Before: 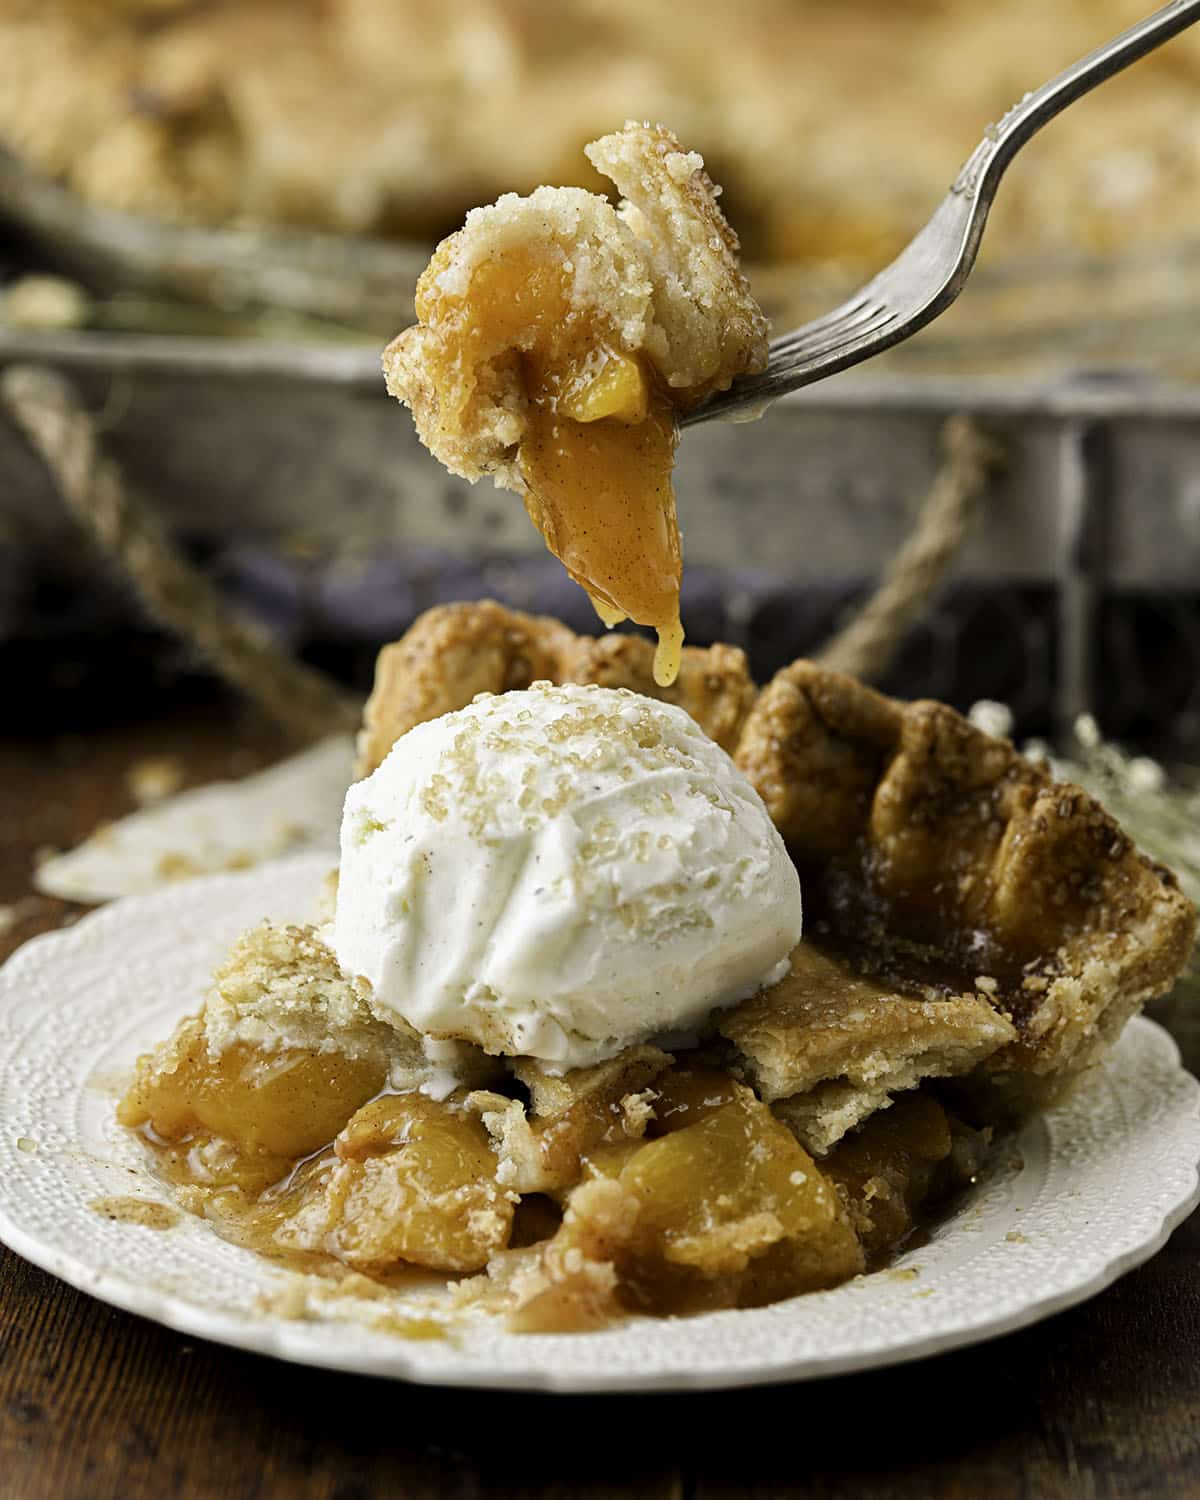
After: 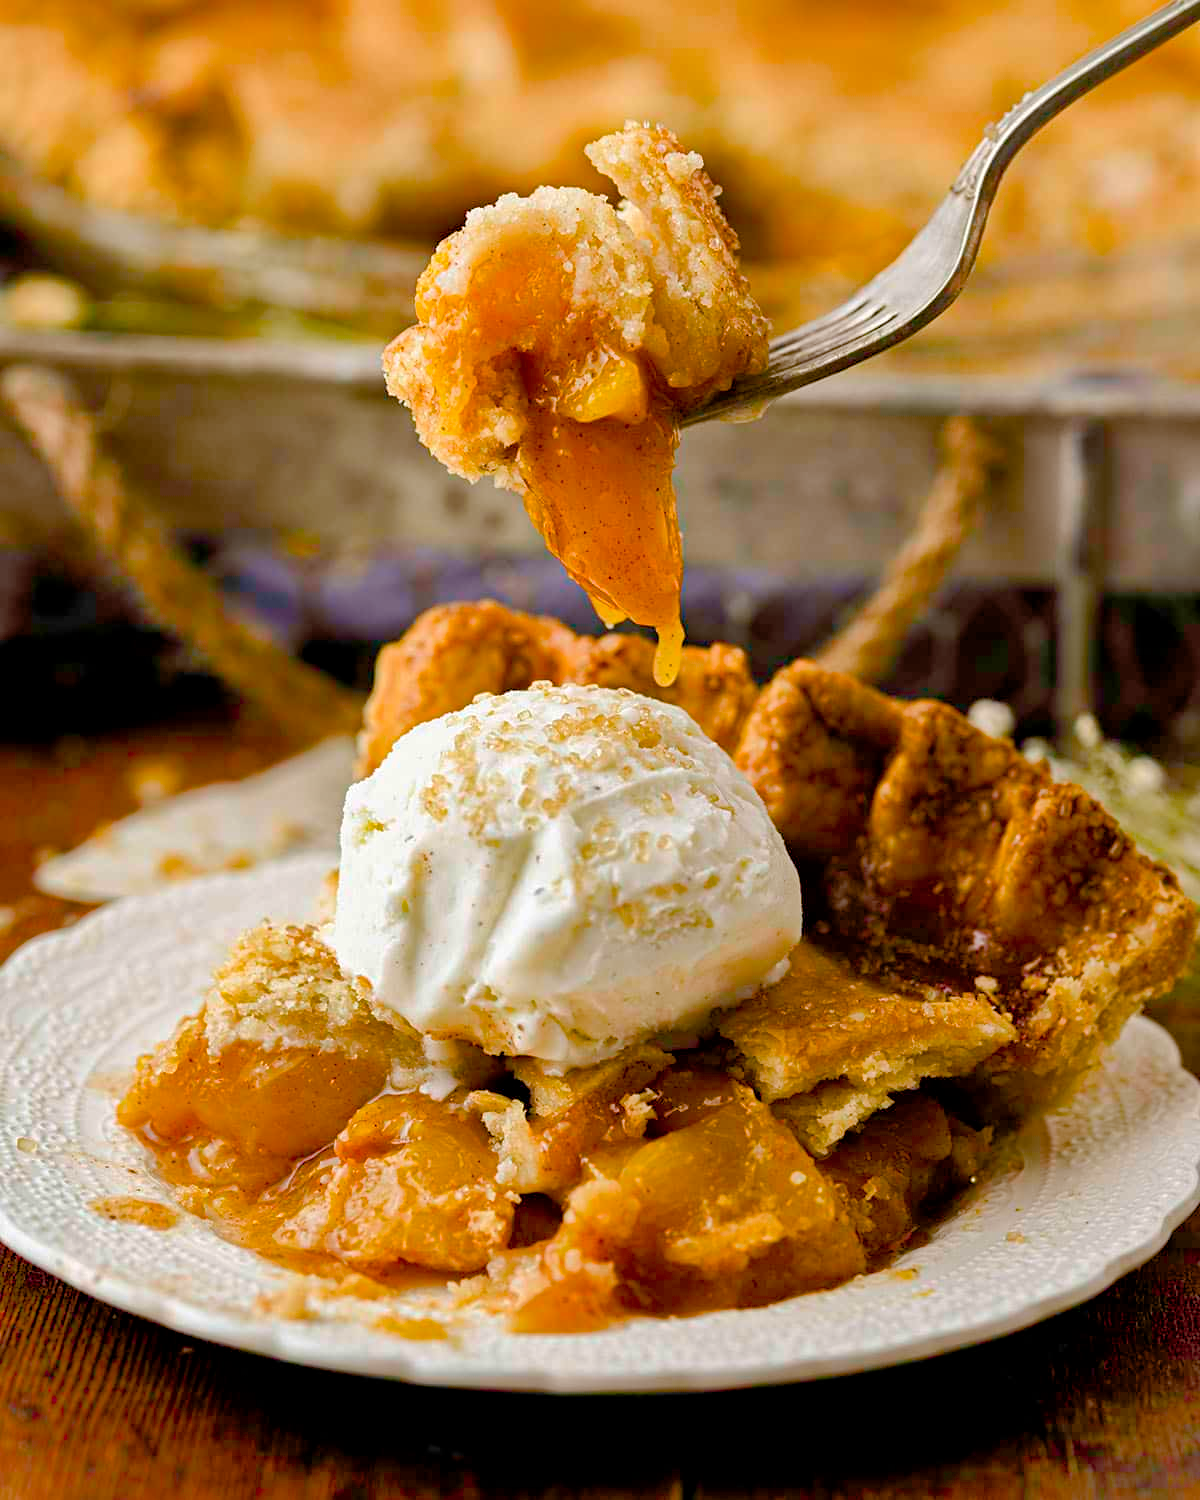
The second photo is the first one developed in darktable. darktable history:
shadows and highlights: on, module defaults
color balance rgb: linear chroma grading › global chroma 14.463%, perceptual saturation grading › global saturation 27.829%, perceptual saturation grading › highlights -25.365%, perceptual saturation grading › mid-tones 25.691%, perceptual saturation grading › shadows 49.711%, global vibrance 20%
